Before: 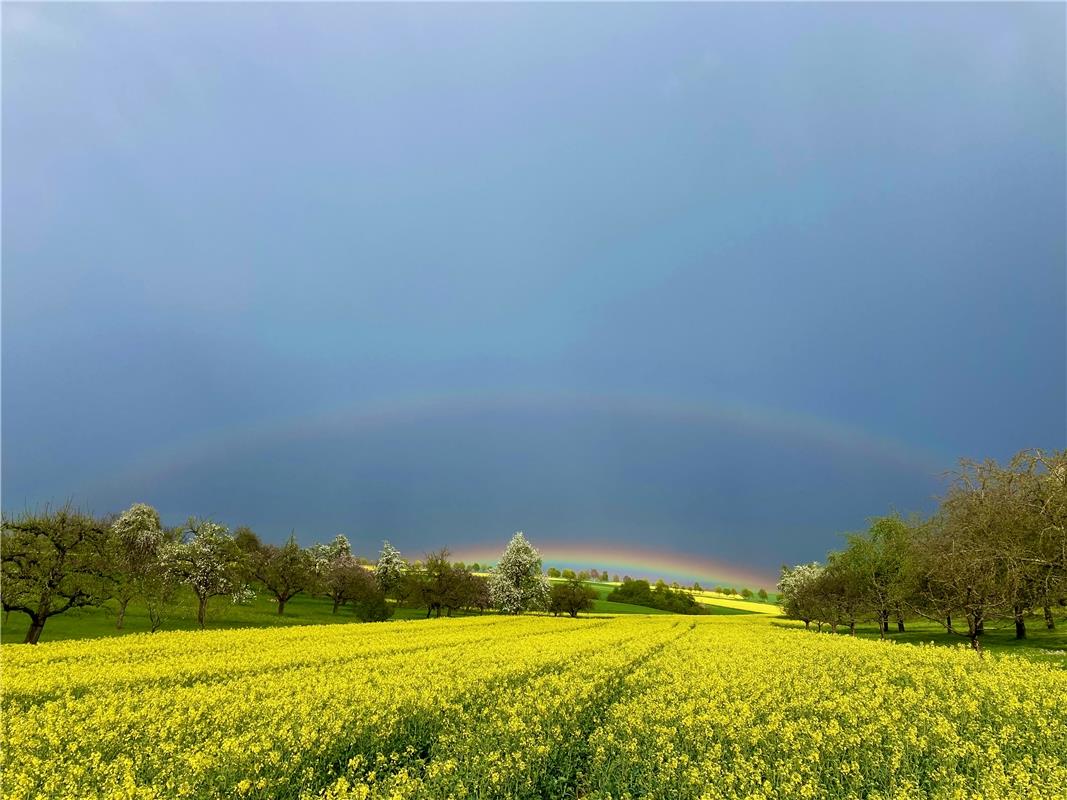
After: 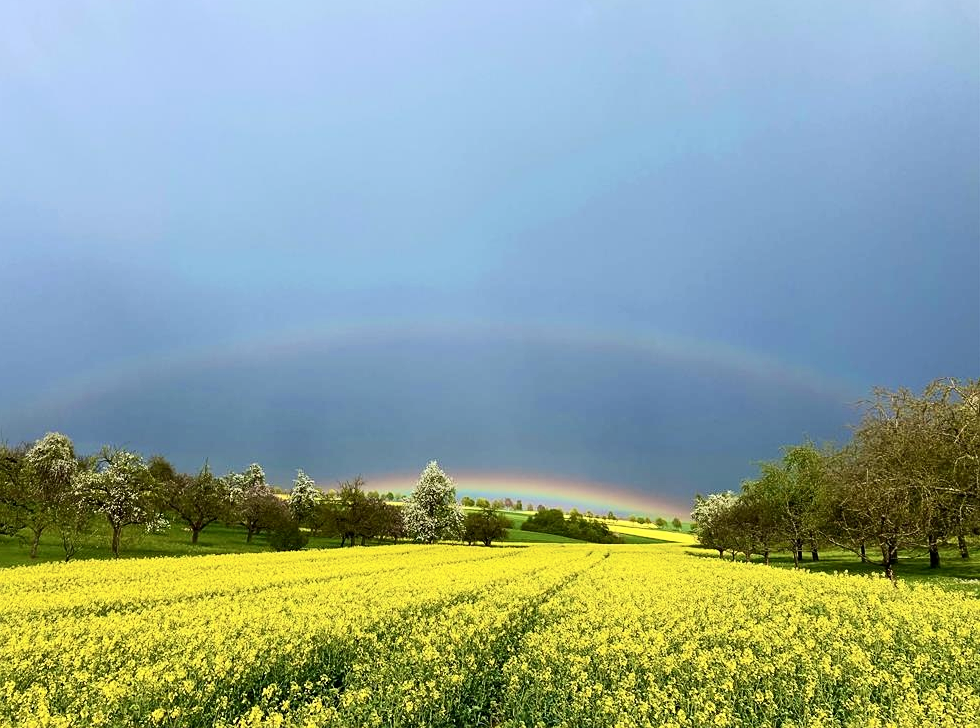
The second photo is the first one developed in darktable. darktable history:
contrast brightness saturation: contrast 0.244, brightness 0.09
crop and rotate: left 8.06%, top 9%
sharpen: amount 0.214
